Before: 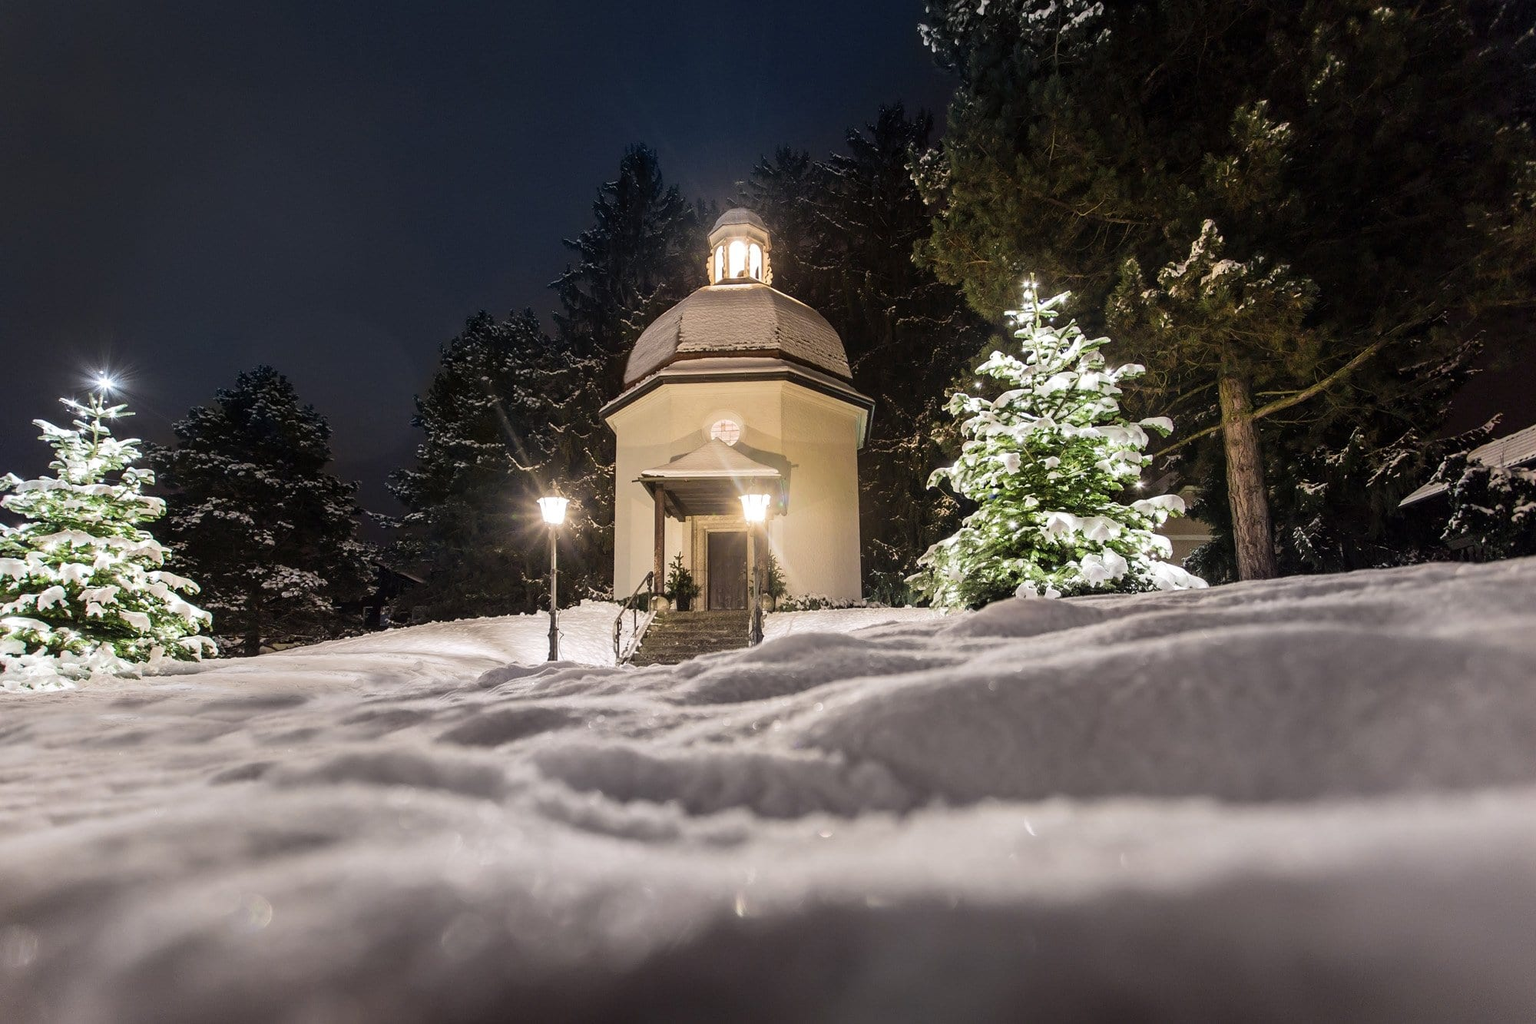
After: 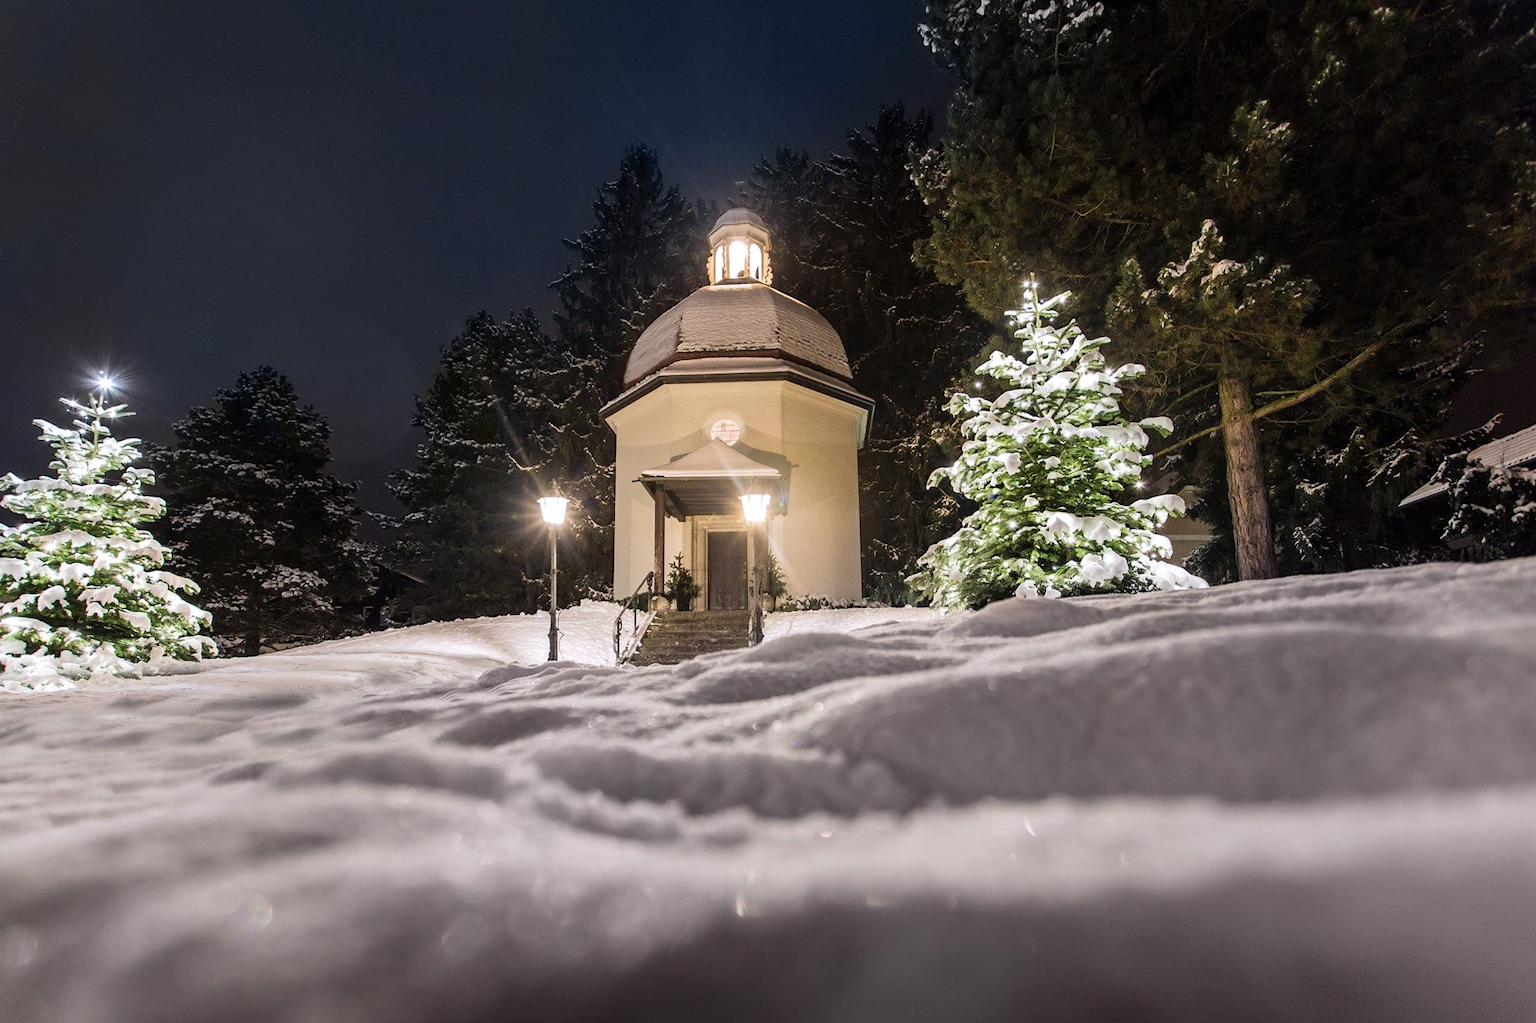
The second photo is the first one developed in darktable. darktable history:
local contrast: mode bilateral grid, contrast 15, coarseness 36, detail 105%, midtone range 0.2
white balance: red 1.004, blue 1.024
